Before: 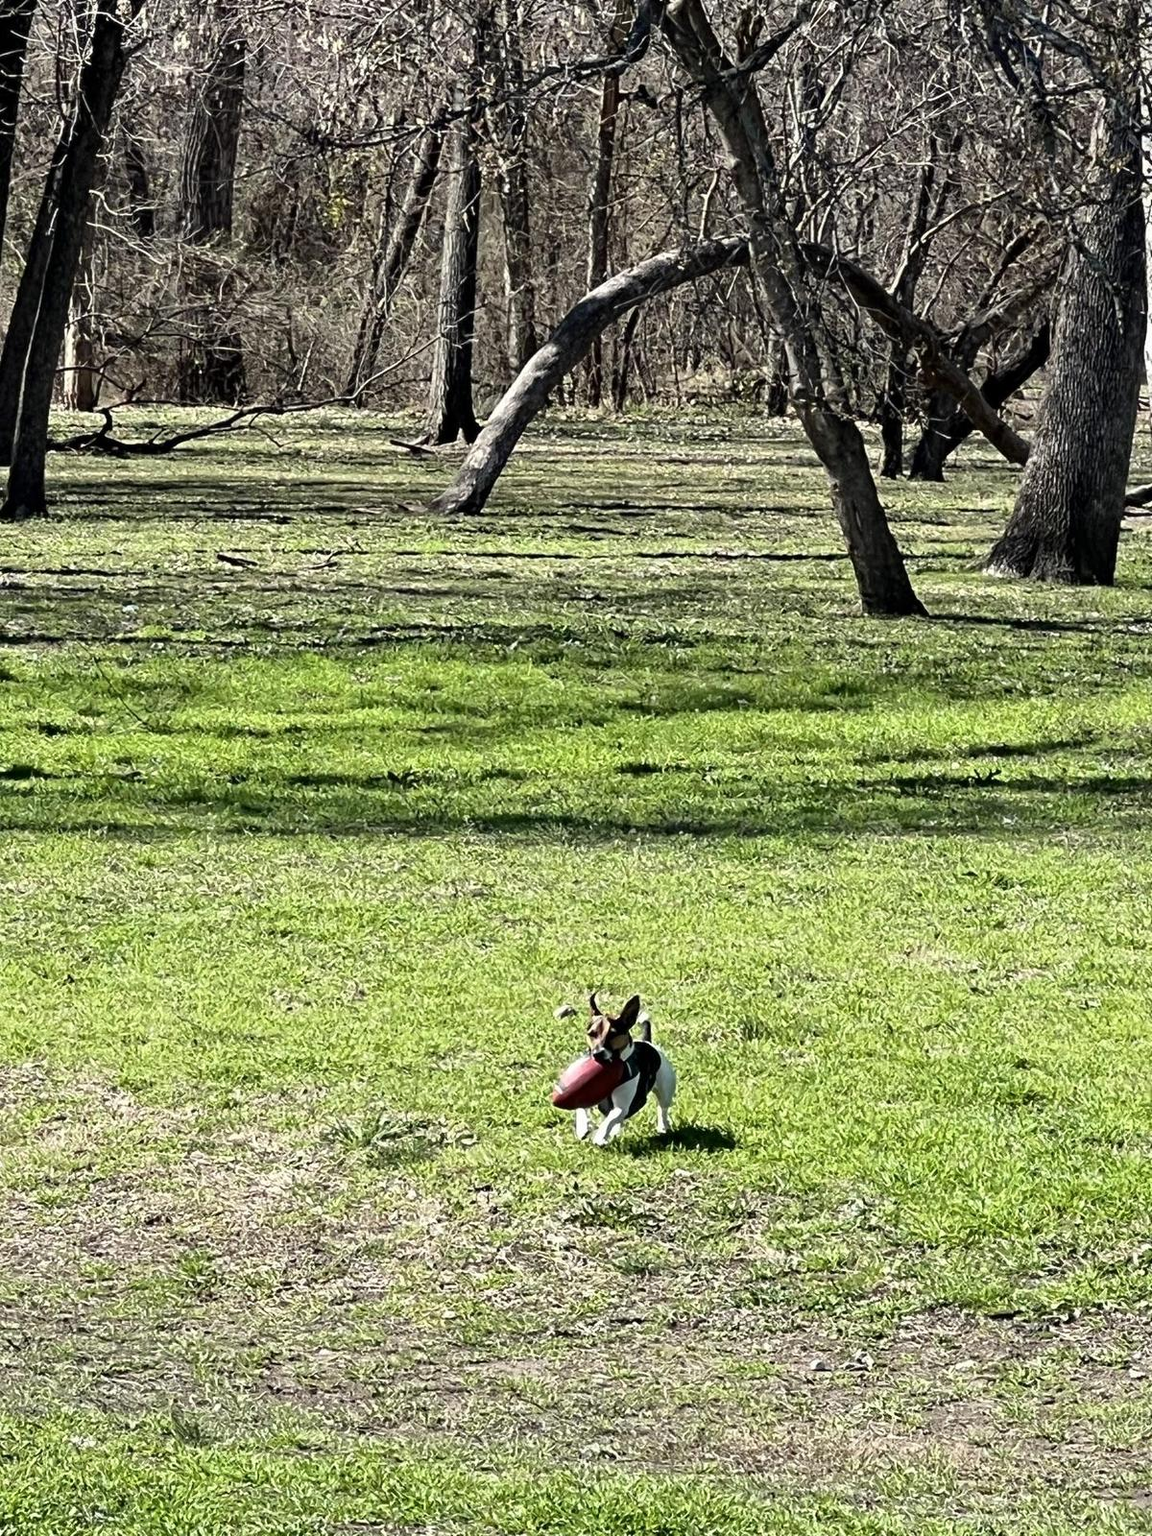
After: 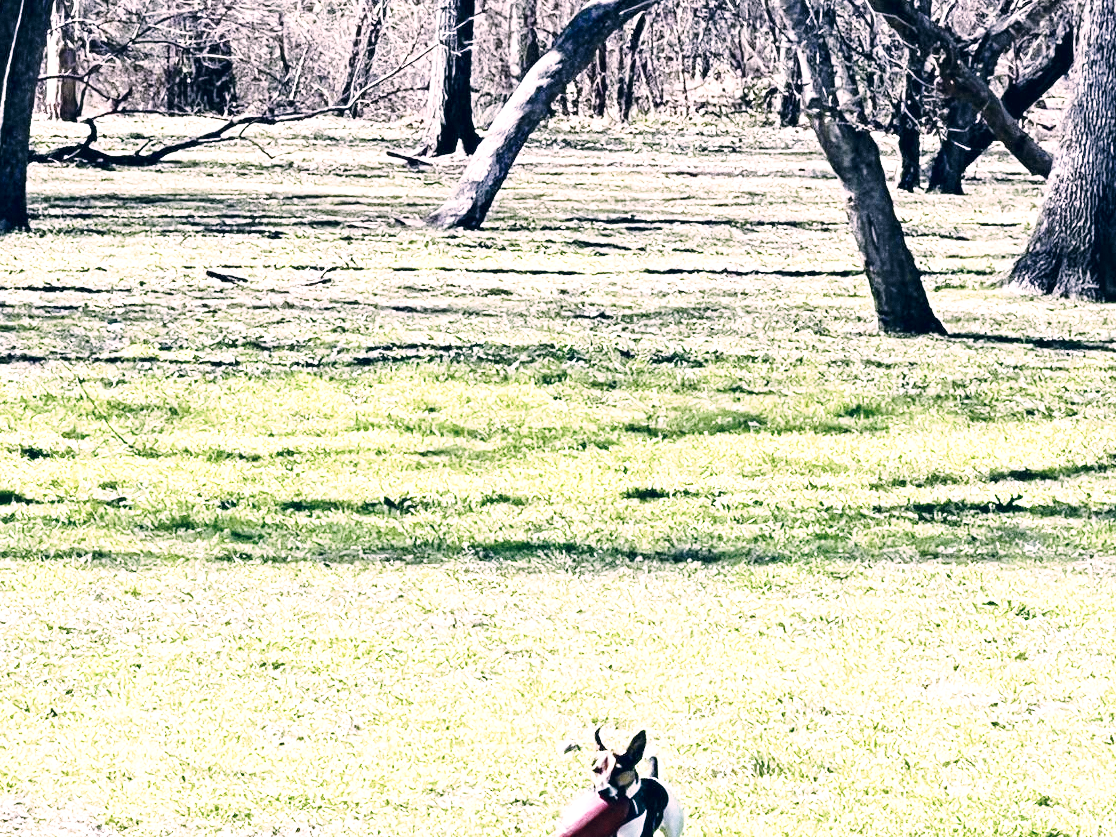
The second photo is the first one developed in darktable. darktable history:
exposure: black level correction 0, exposure 1.3 EV, compensate exposure bias true, compensate highlight preservation false
crop: left 1.744%, top 19.225%, right 5.069%, bottom 28.357%
color correction: highlights a* 14.46, highlights b* 5.85, shadows a* -5.53, shadows b* -15.24, saturation 0.85
base curve: curves: ch0 [(0, 0) (0.028, 0.03) (0.121, 0.232) (0.46, 0.748) (0.859, 0.968) (1, 1)], preserve colors none
grain: on, module defaults
white balance: red 0.925, blue 1.046
color calibration: illuminant as shot in camera, x 0.37, y 0.382, temperature 4313.32 K
